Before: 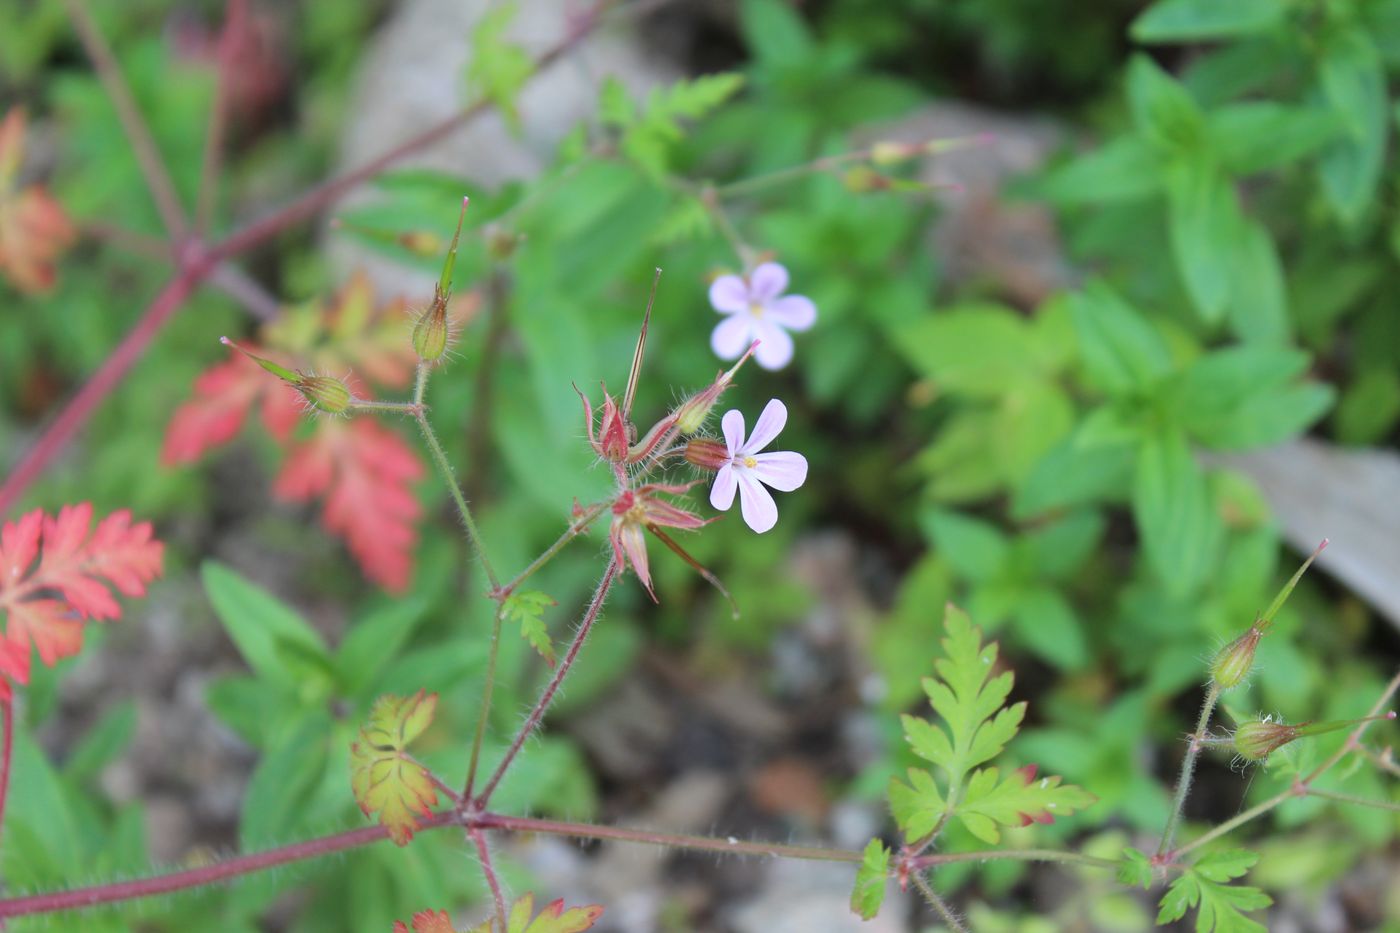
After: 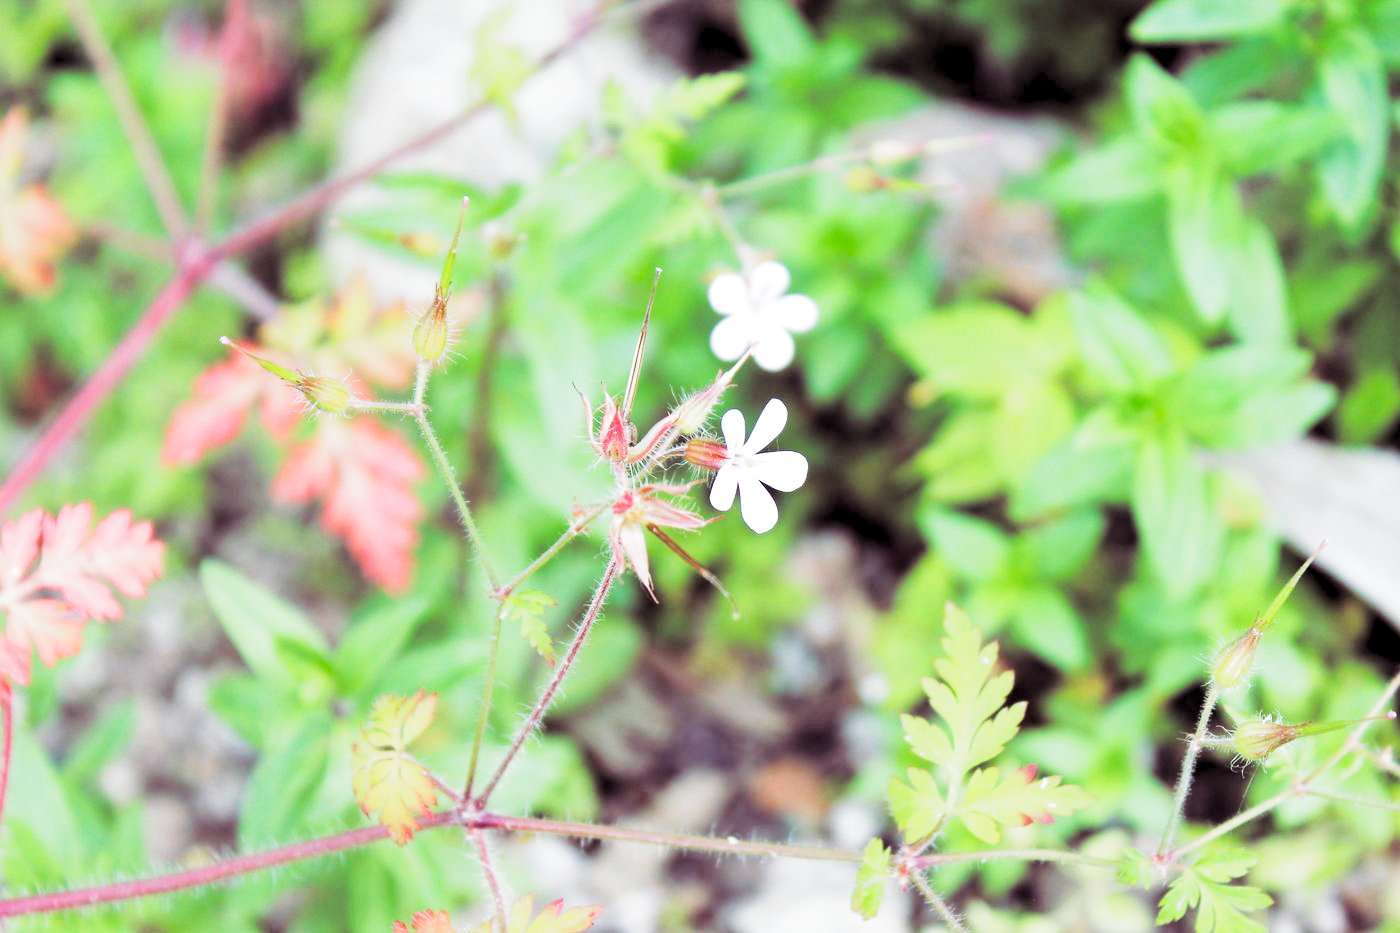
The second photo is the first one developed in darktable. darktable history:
base curve: curves: ch0 [(0, 0) (0, 0.001) (0.001, 0.001) (0.004, 0.002) (0.007, 0.004) (0.015, 0.013) (0.033, 0.045) (0.052, 0.096) (0.075, 0.17) (0.099, 0.241) (0.163, 0.42) (0.219, 0.55) (0.259, 0.616) (0.327, 0.722) (0.365, 0.765) (0.522, 0.873) (0.547, 0.881) (0.689, 0.919) (0.826, 0.952) (1, 1)], preserve colors none
split-toning: shadows › hue 316.8°, shadows › saturation 0.47, highlights › hue 201.6°, highlights › saturation 0, balance -41.97, compress 28.01%
levels: levels [0.073, 0.497, 0.972]
